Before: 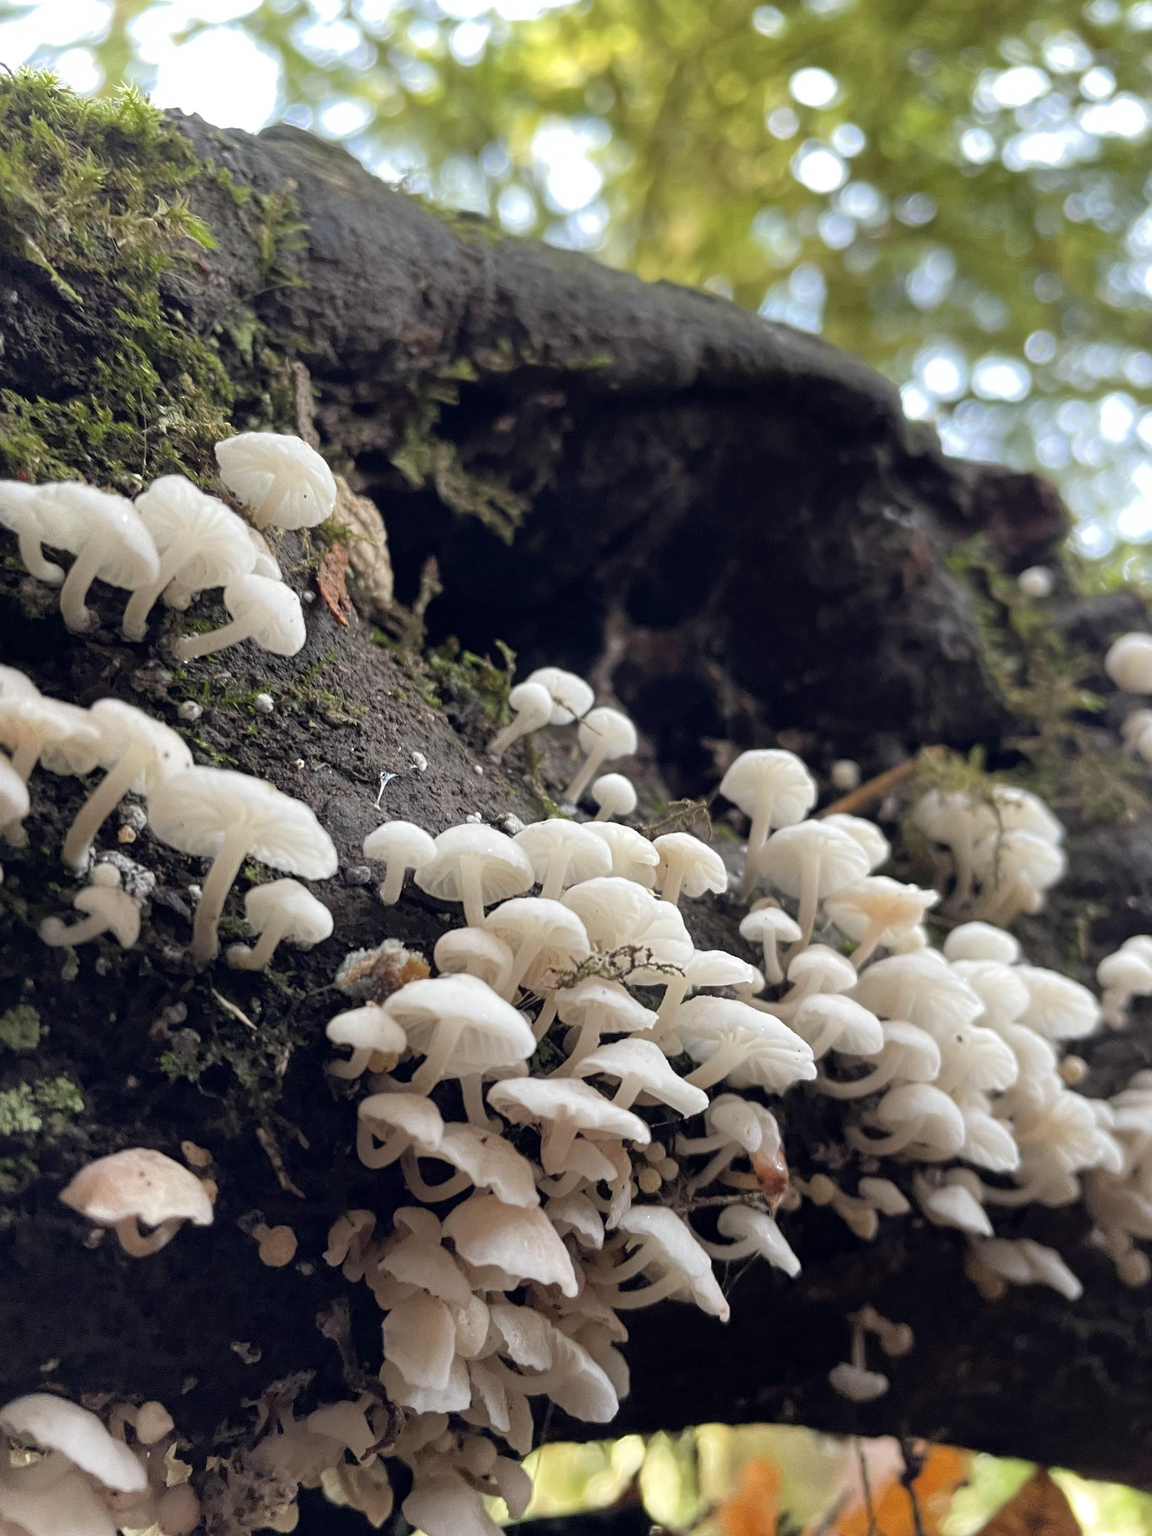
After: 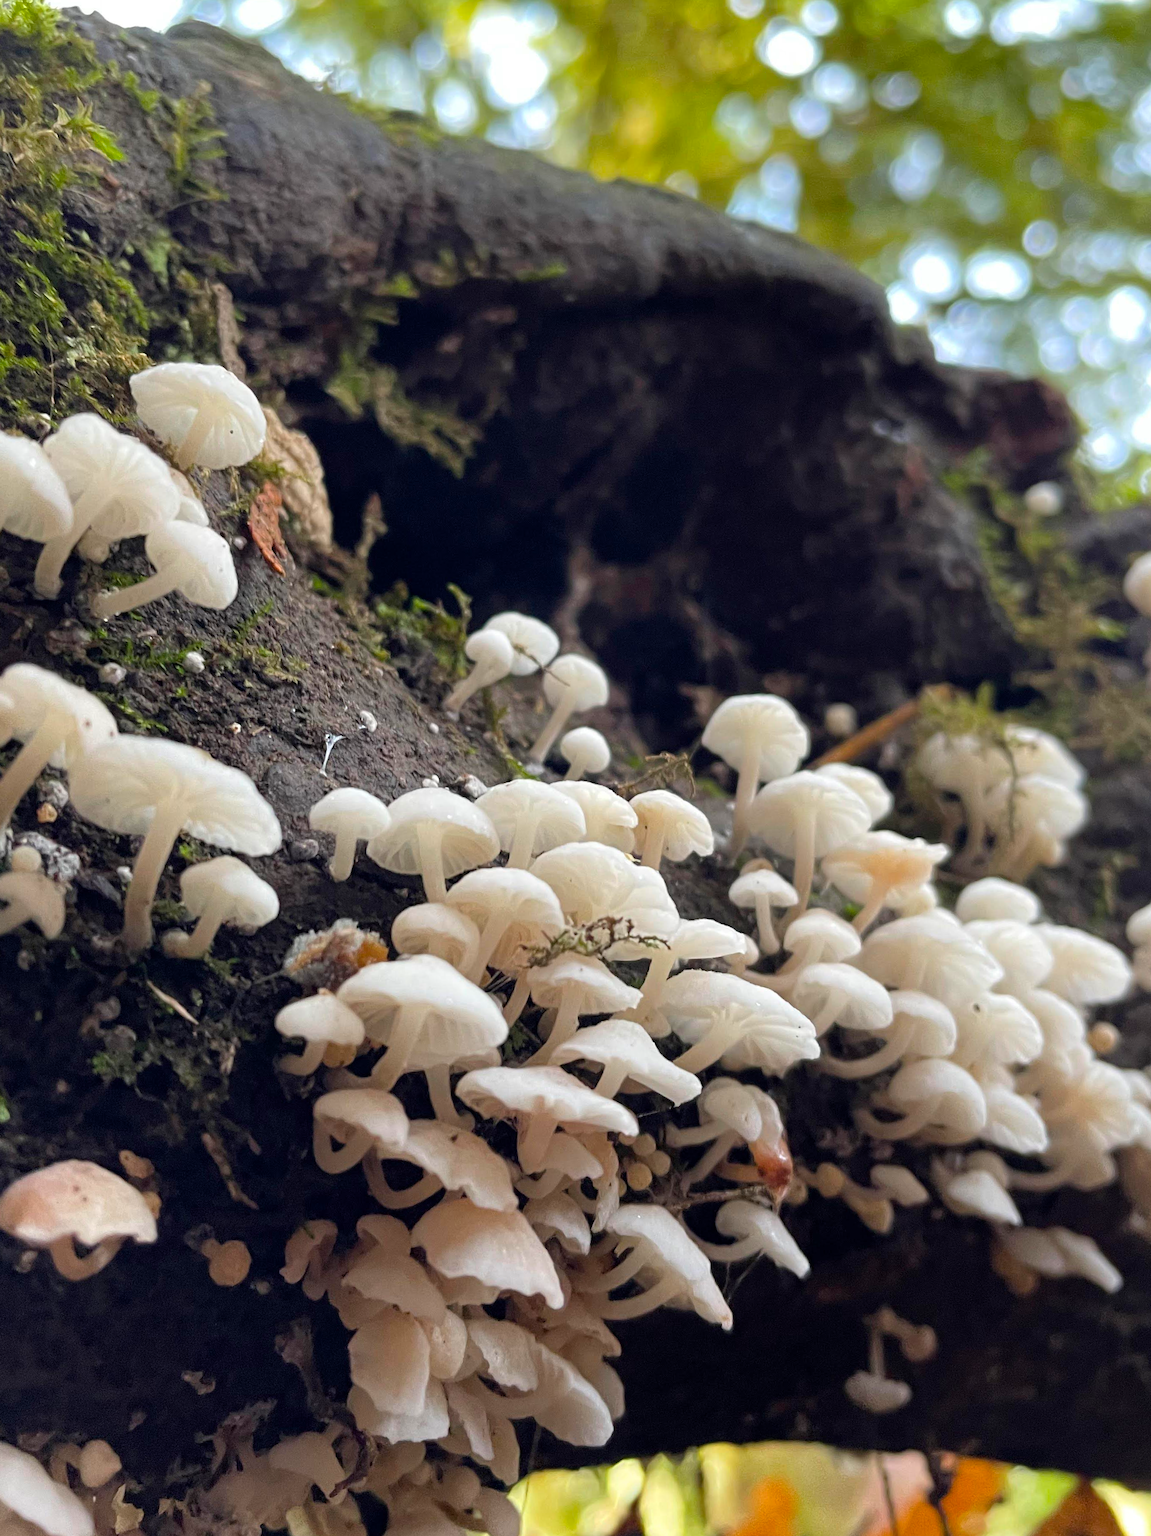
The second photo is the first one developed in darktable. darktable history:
crop and rotate: angle 1.96°, left 5.673%, top 5.673%
color balance rgb: perceptual saturation grading › global saturation 20%, global vibrance 10%
